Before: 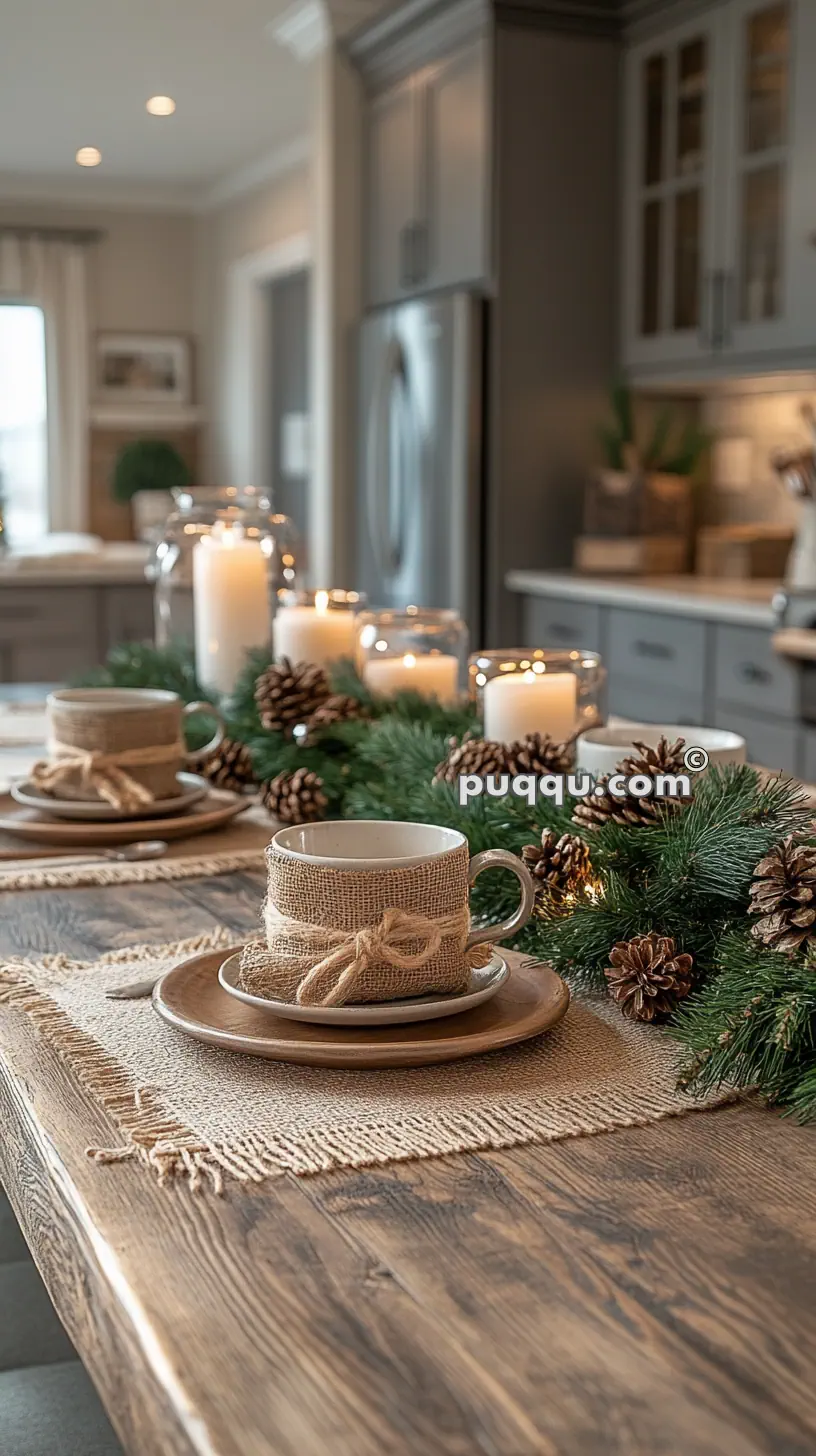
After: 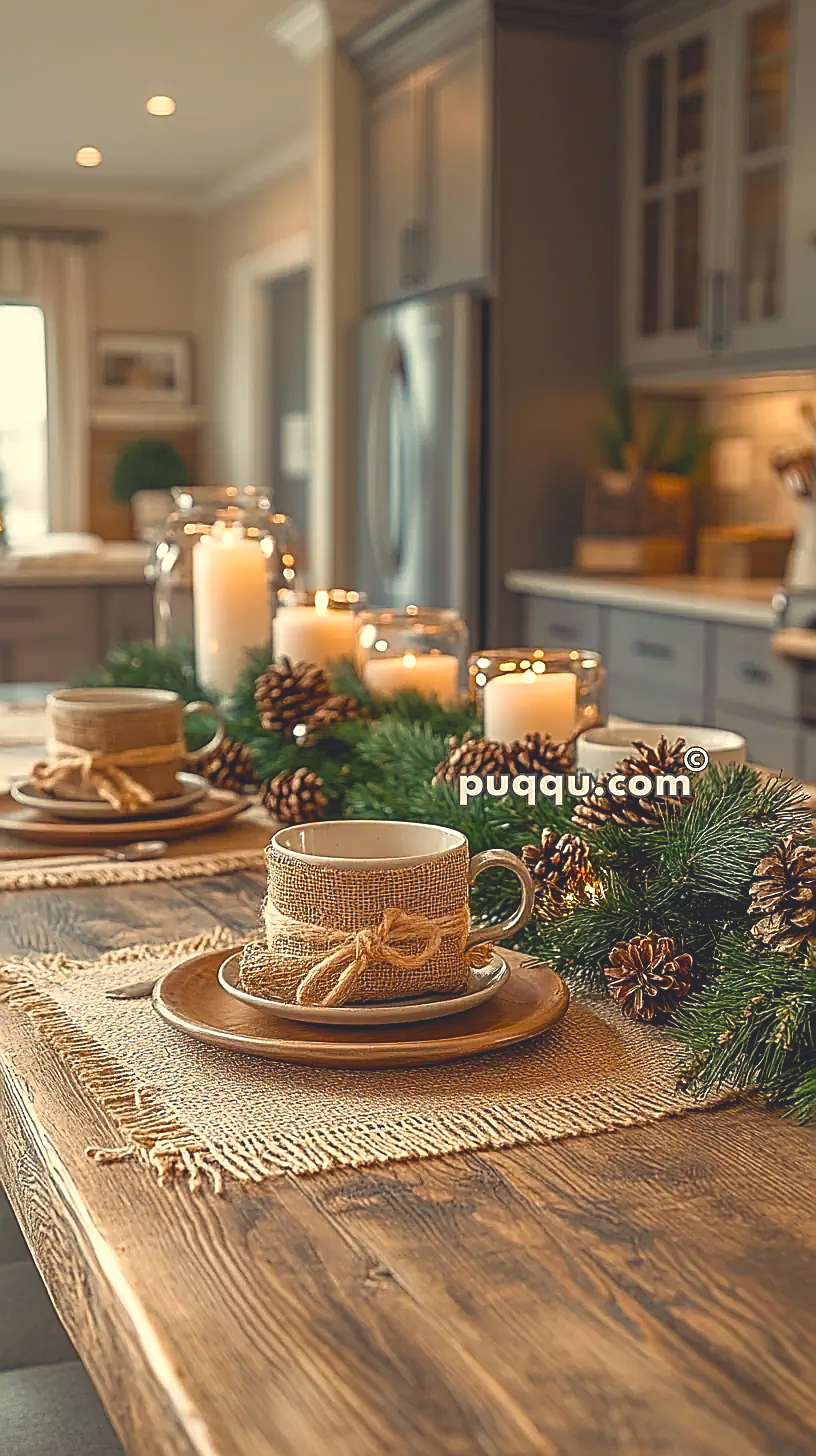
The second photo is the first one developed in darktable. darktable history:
color balance rgb: shadows lift › chroma 3%, shadows lift › hue 280.8°, power › hue 330°, highlights gain › chroma 3%, highlights gain › hue 75.6°, global offset › luminance 2%, perceptual saturation grading › global saturation 20%, perceptual saturation grading › highlights -25%, perceptual saturation grading › shadows 50%, global vibrance 20.33%
sharpen: amount 1
white balance: red 1.045, blue 0.932
